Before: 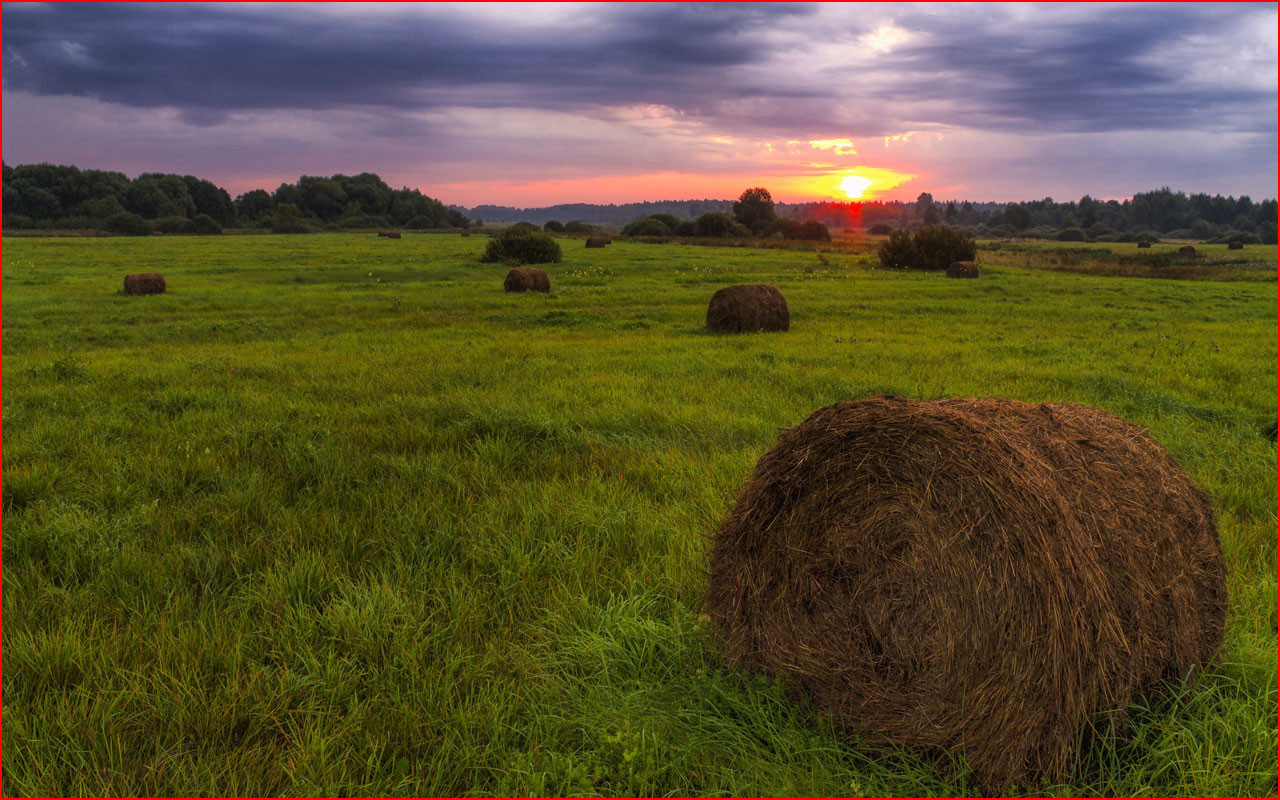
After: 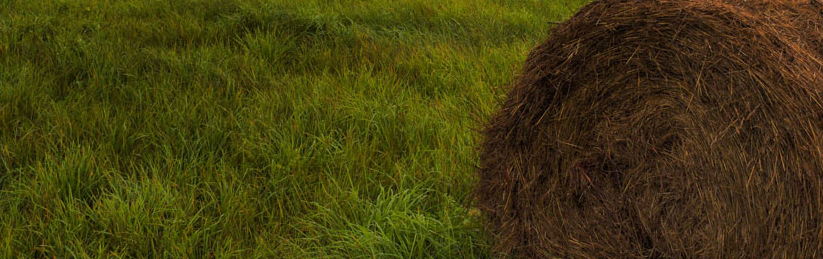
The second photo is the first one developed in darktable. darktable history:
crop: left 18.008%, top 50.763%, right 17.677%, bottom 16.829%
